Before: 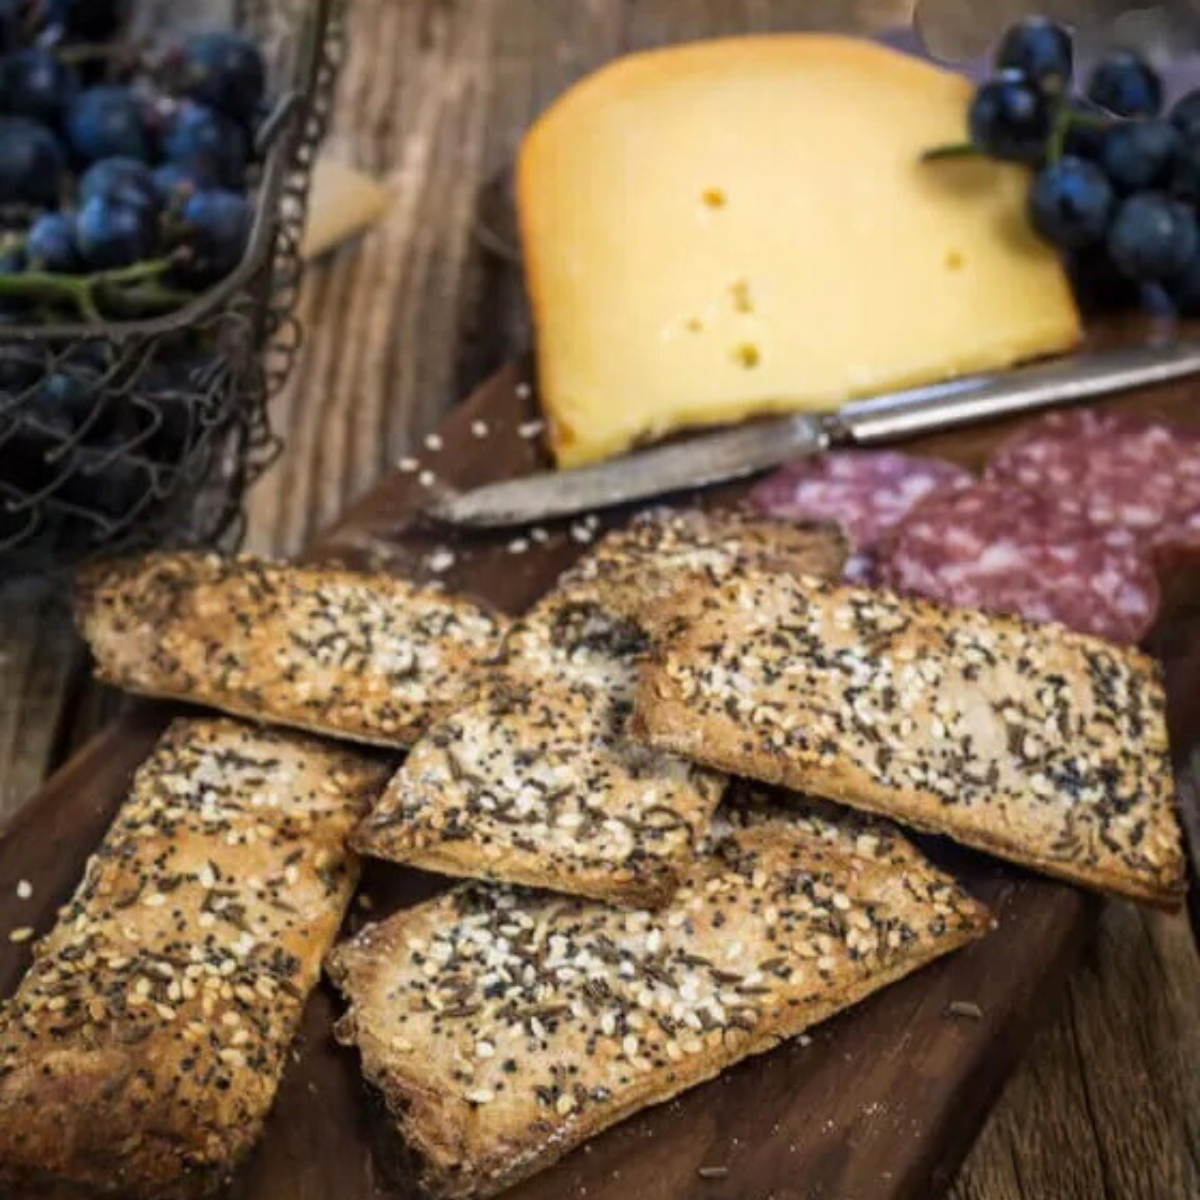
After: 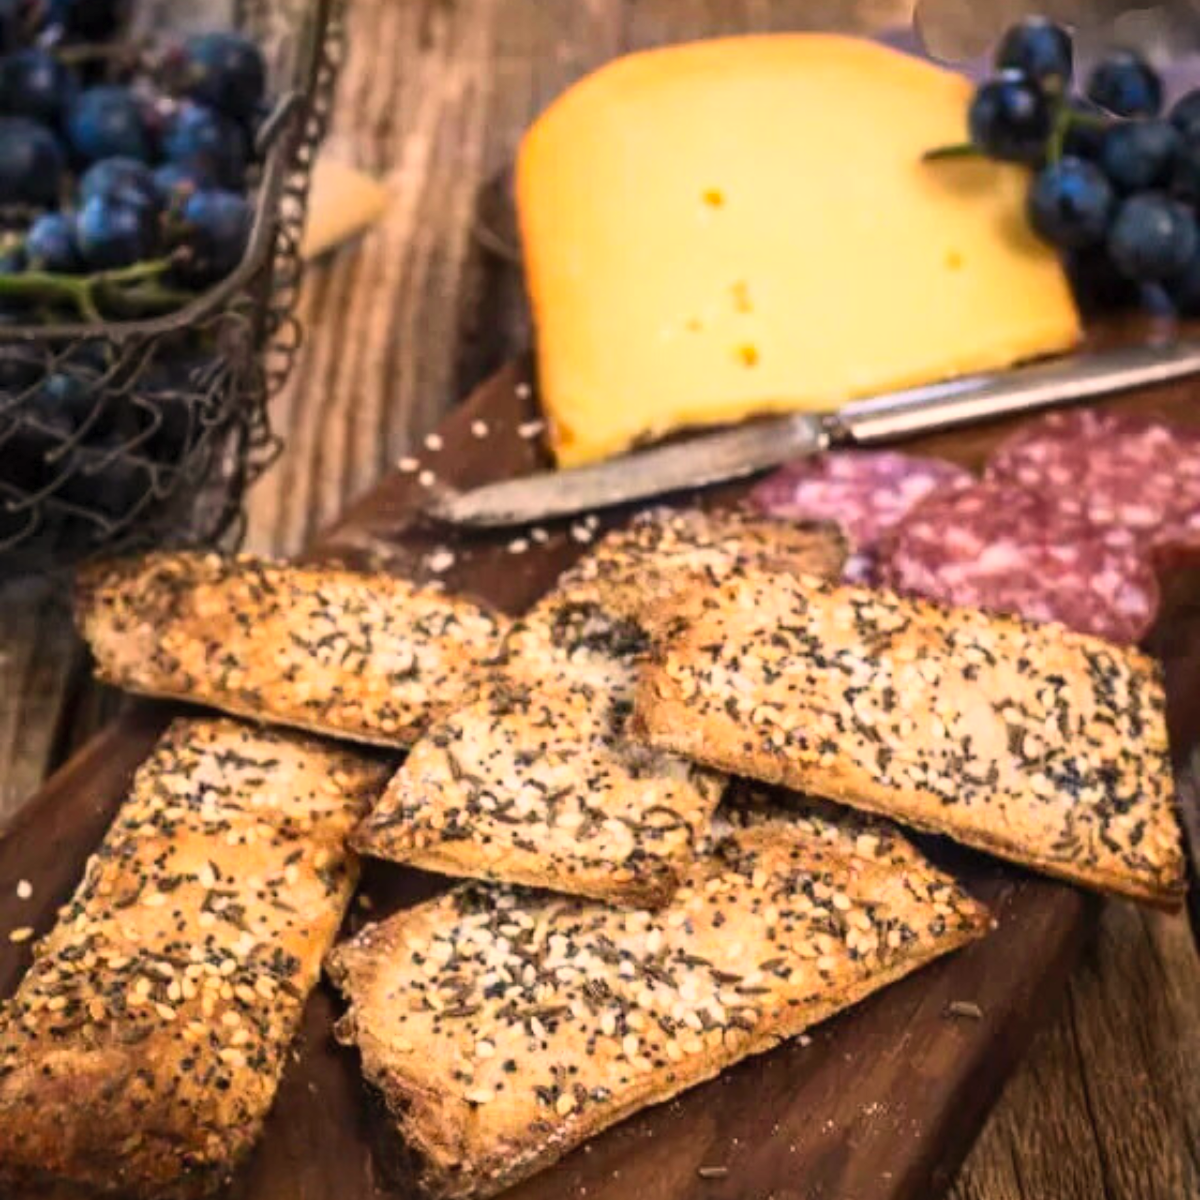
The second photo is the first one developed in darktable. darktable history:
white balance: red 1.127, blue 0.943
contrast brightness saturation: contrast 0.2, brightness 0.16, saturation 0.22
